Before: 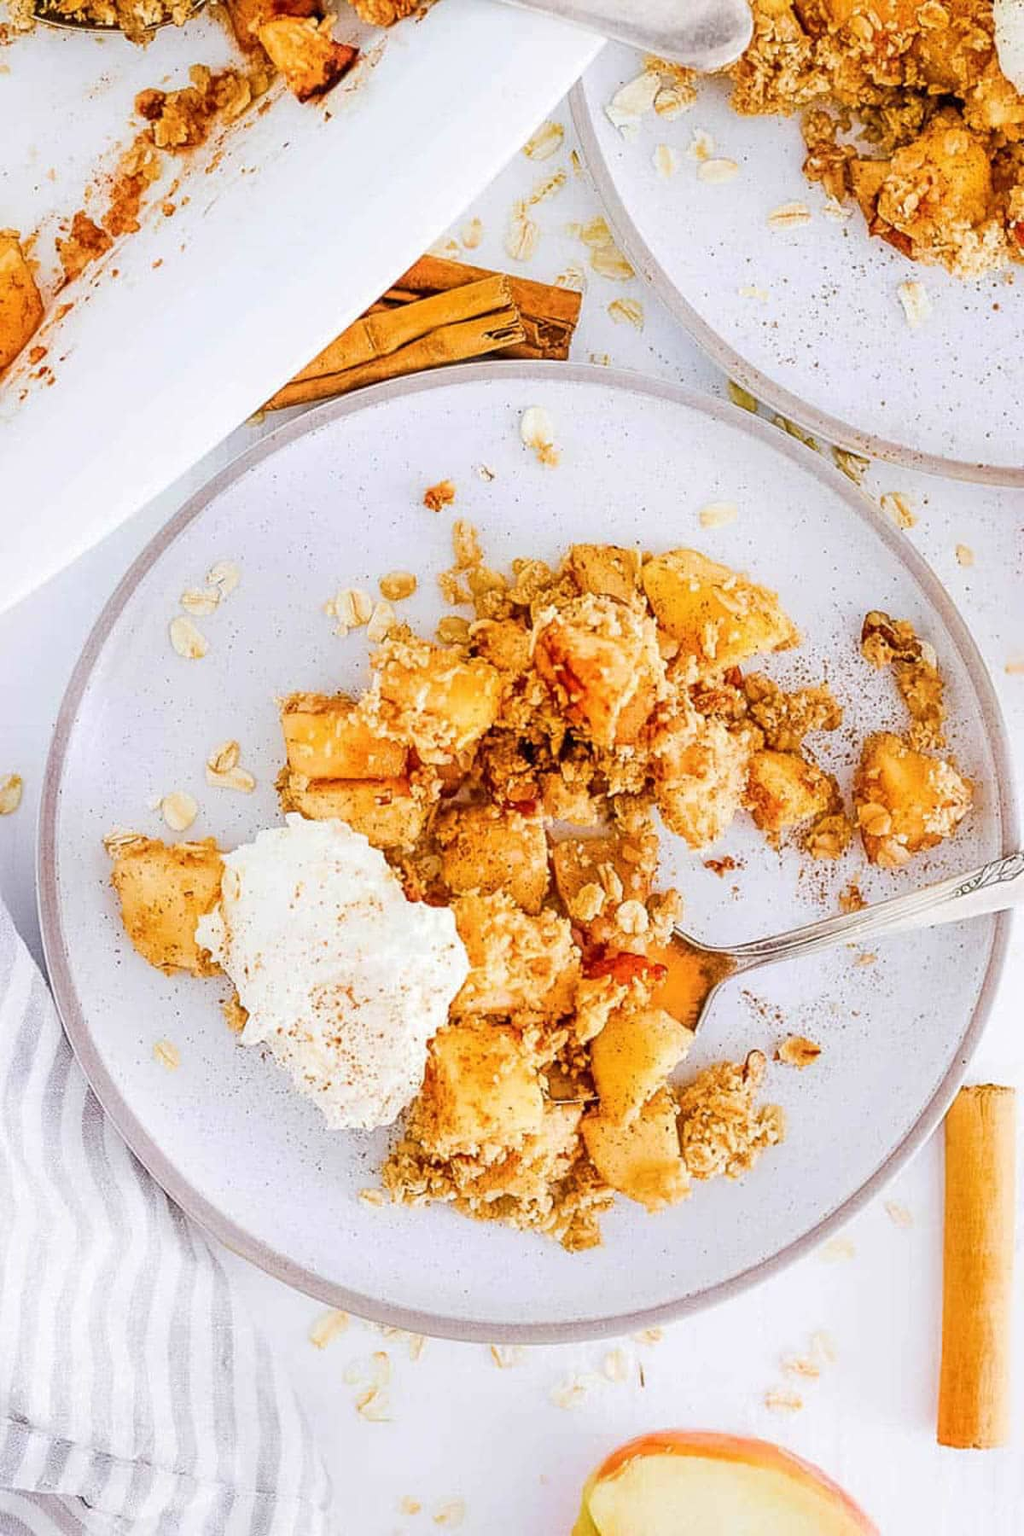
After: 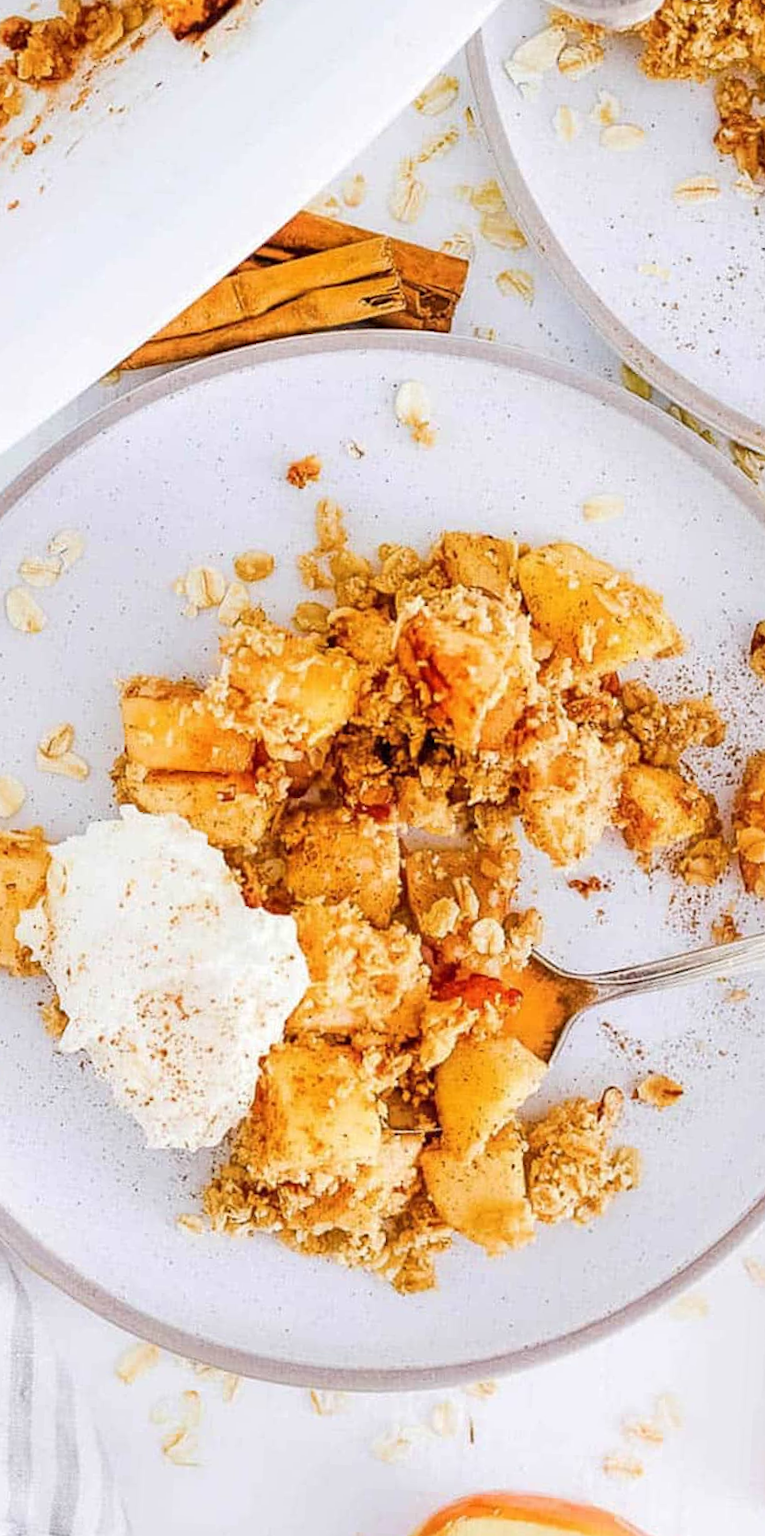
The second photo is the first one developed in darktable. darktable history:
crop and rotate: angle -3.04°, left 14.277%, top 0.026%, right 10.987%, bottom 0.03%
